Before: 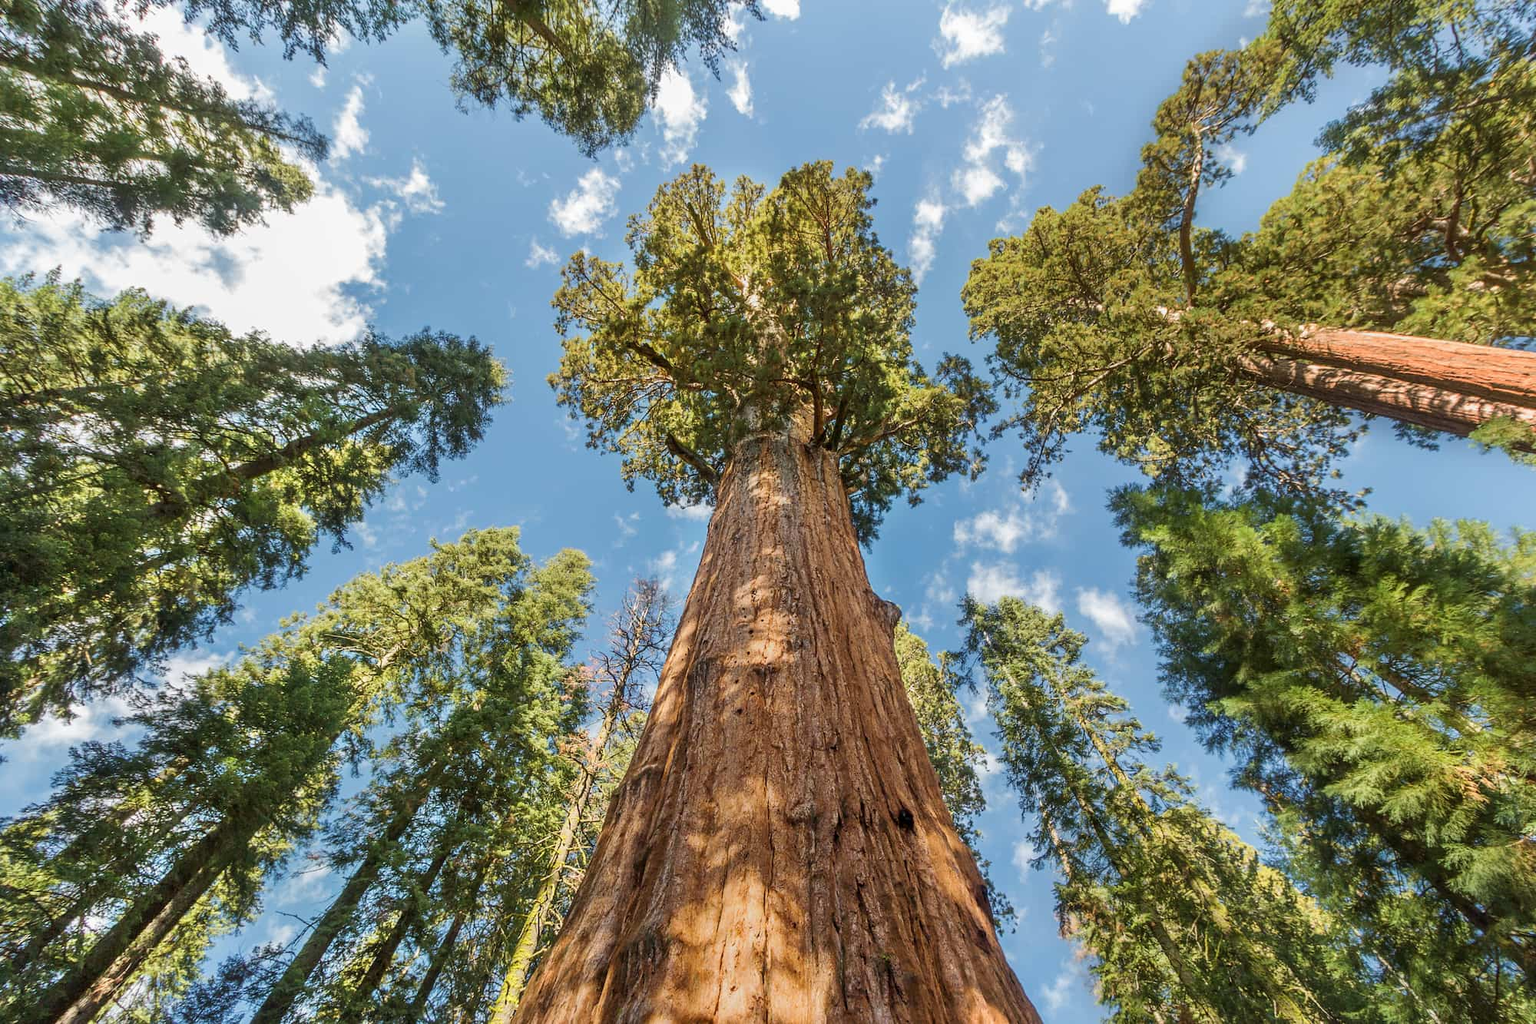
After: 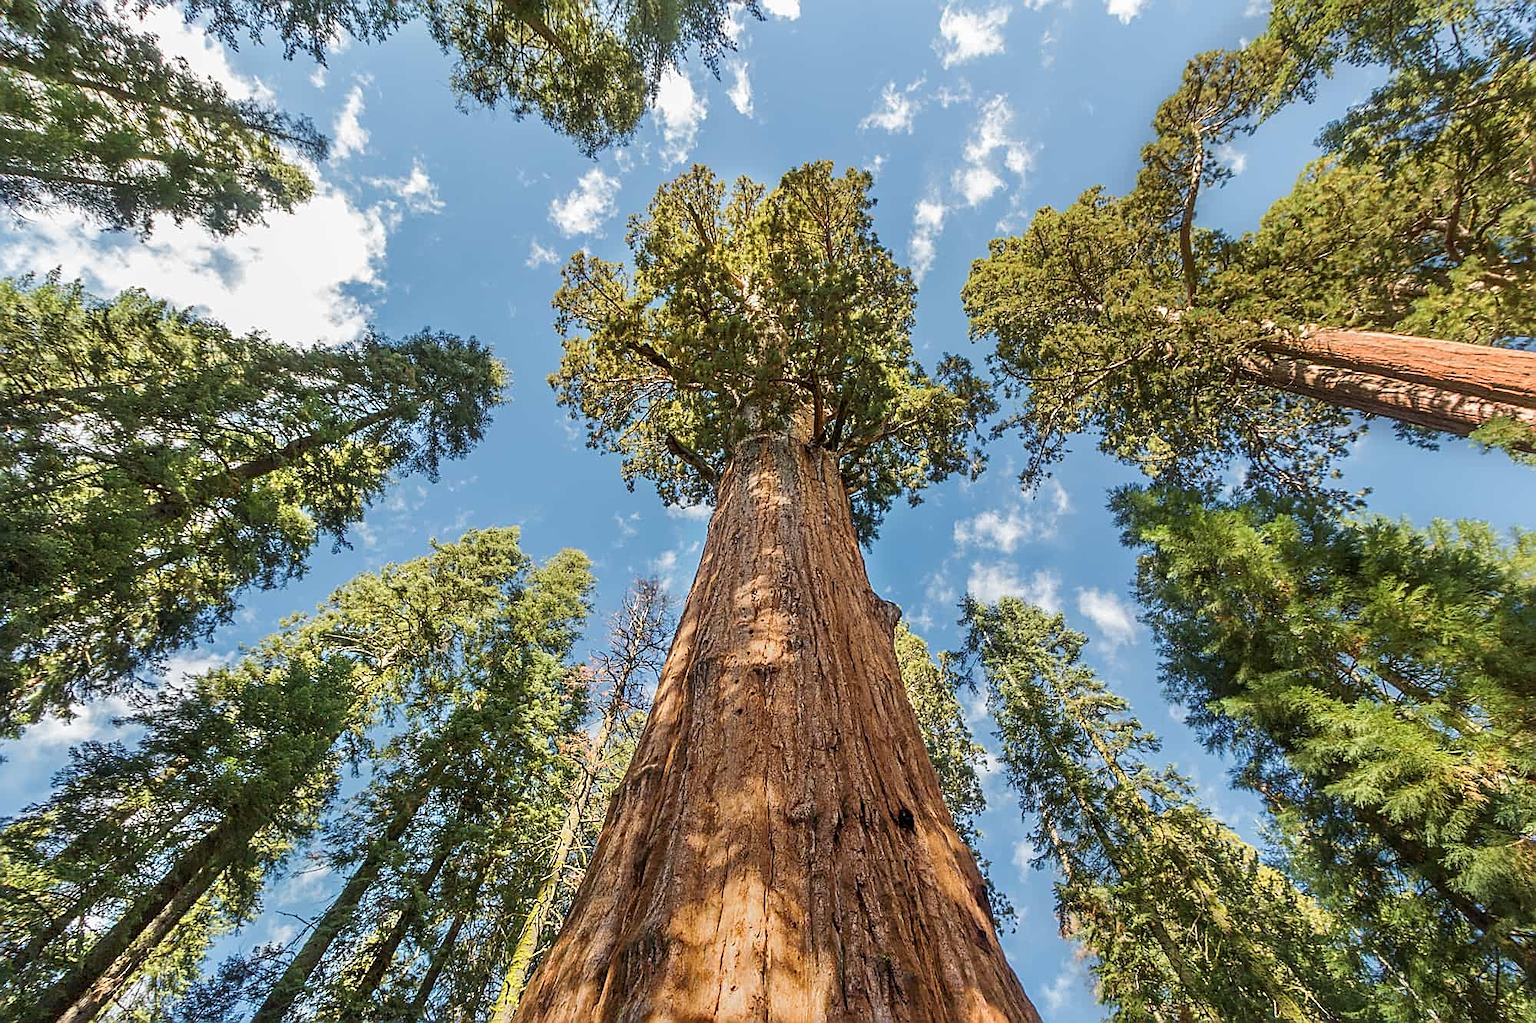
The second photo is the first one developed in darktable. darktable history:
sharpen: amount 0.744
